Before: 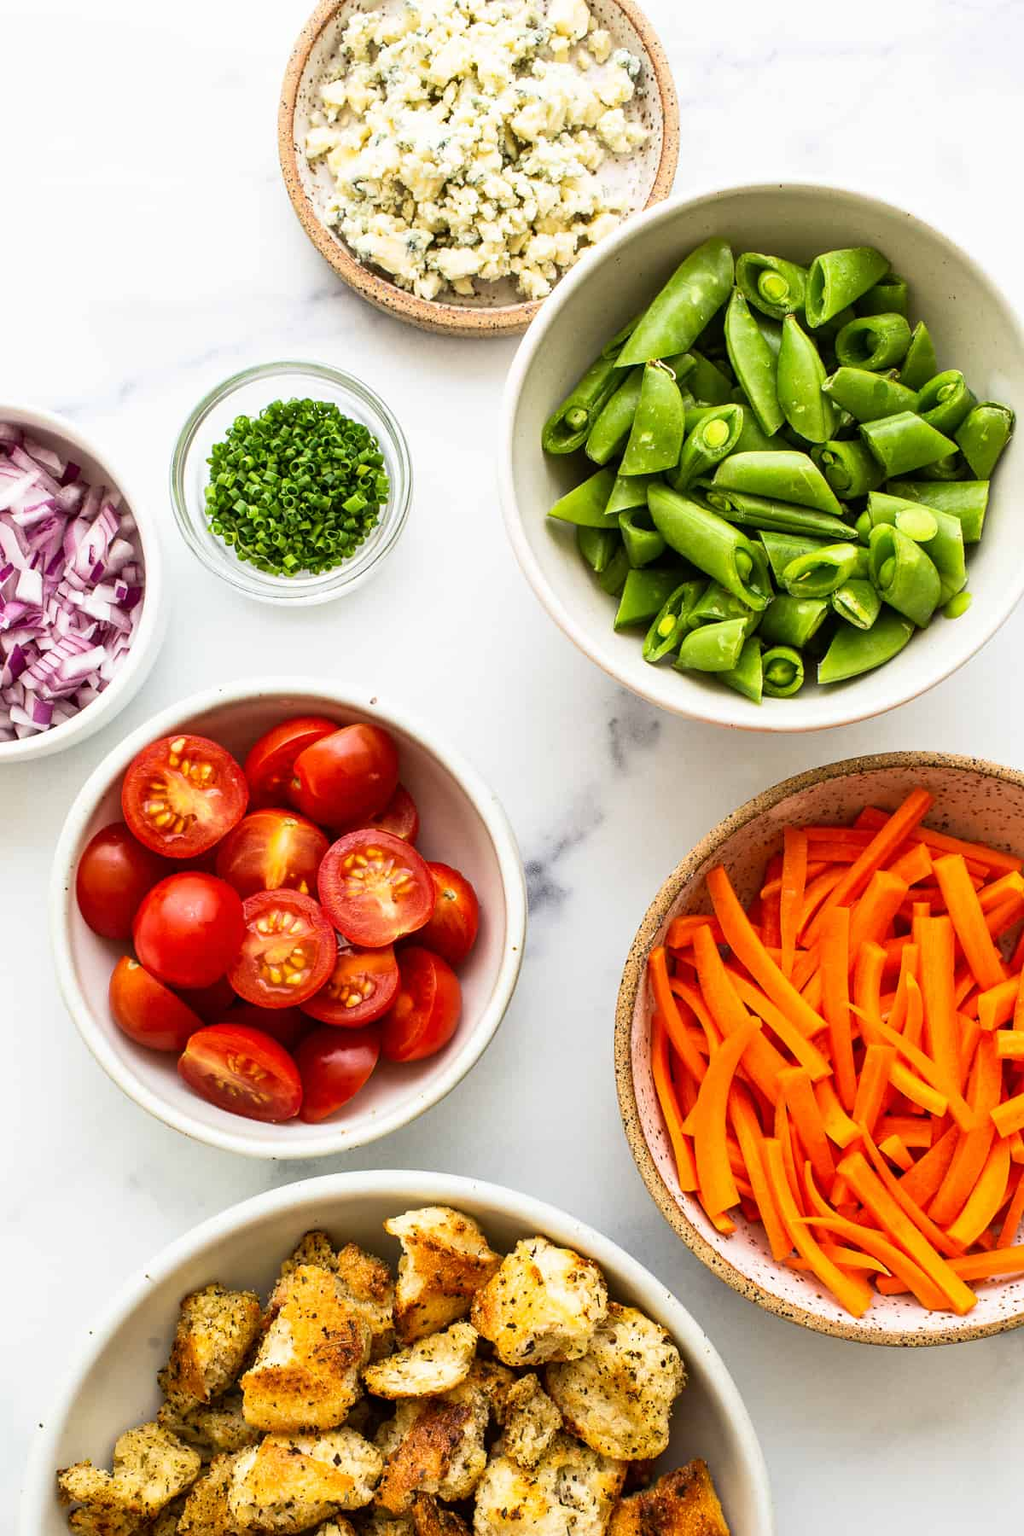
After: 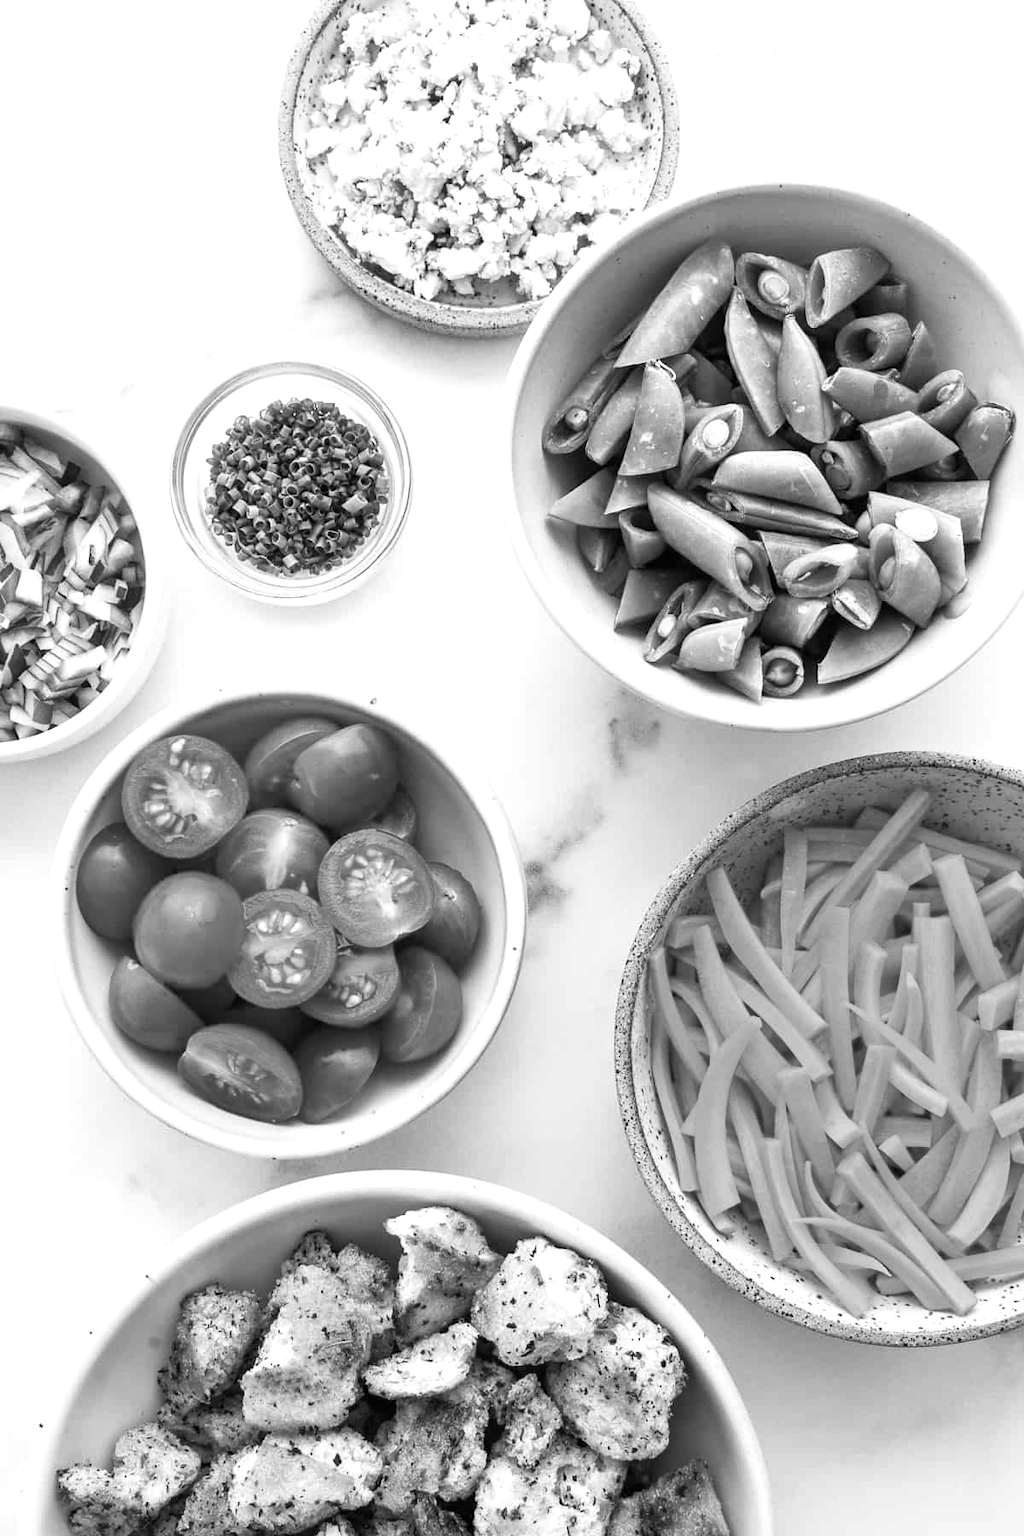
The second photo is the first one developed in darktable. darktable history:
monochrome: a 32, b 64, size 2.3
exposure: exposure 0.3 EV, compensate highlight preservation false
